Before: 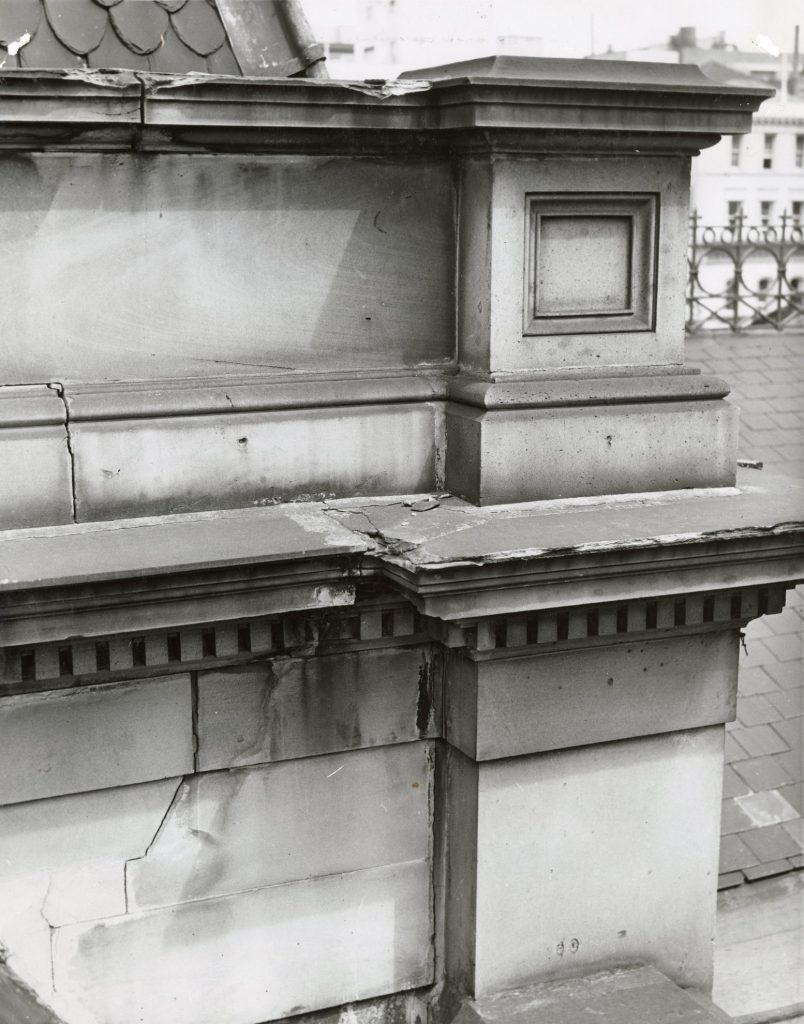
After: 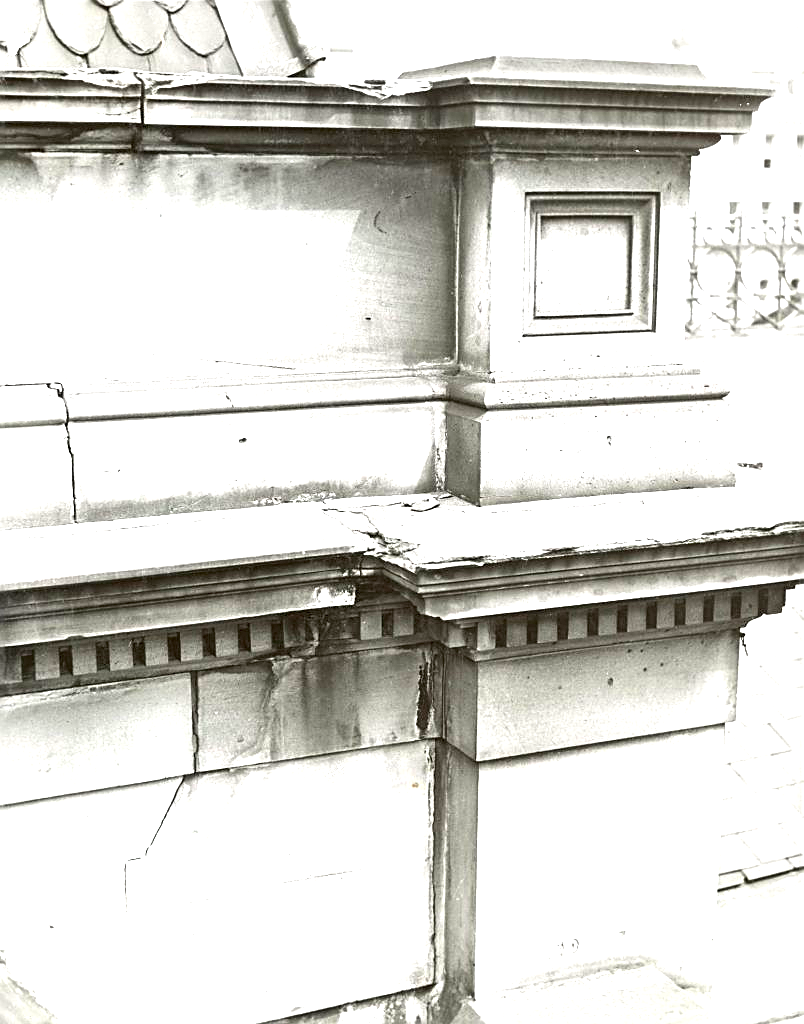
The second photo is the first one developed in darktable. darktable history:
sharpen: on, module defaults
exposure: black level correction 0.001, exposure 2 EV, compensate highlight preservation false
